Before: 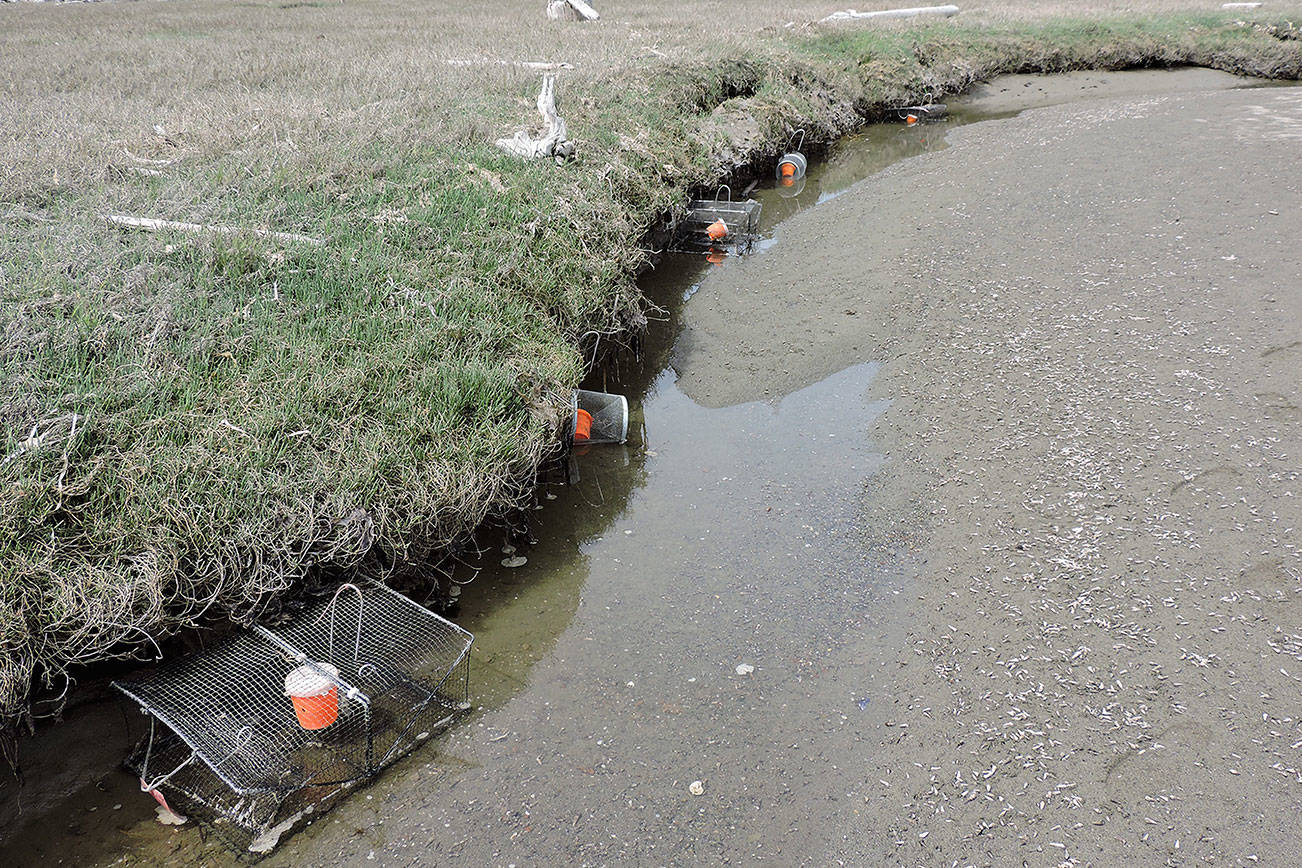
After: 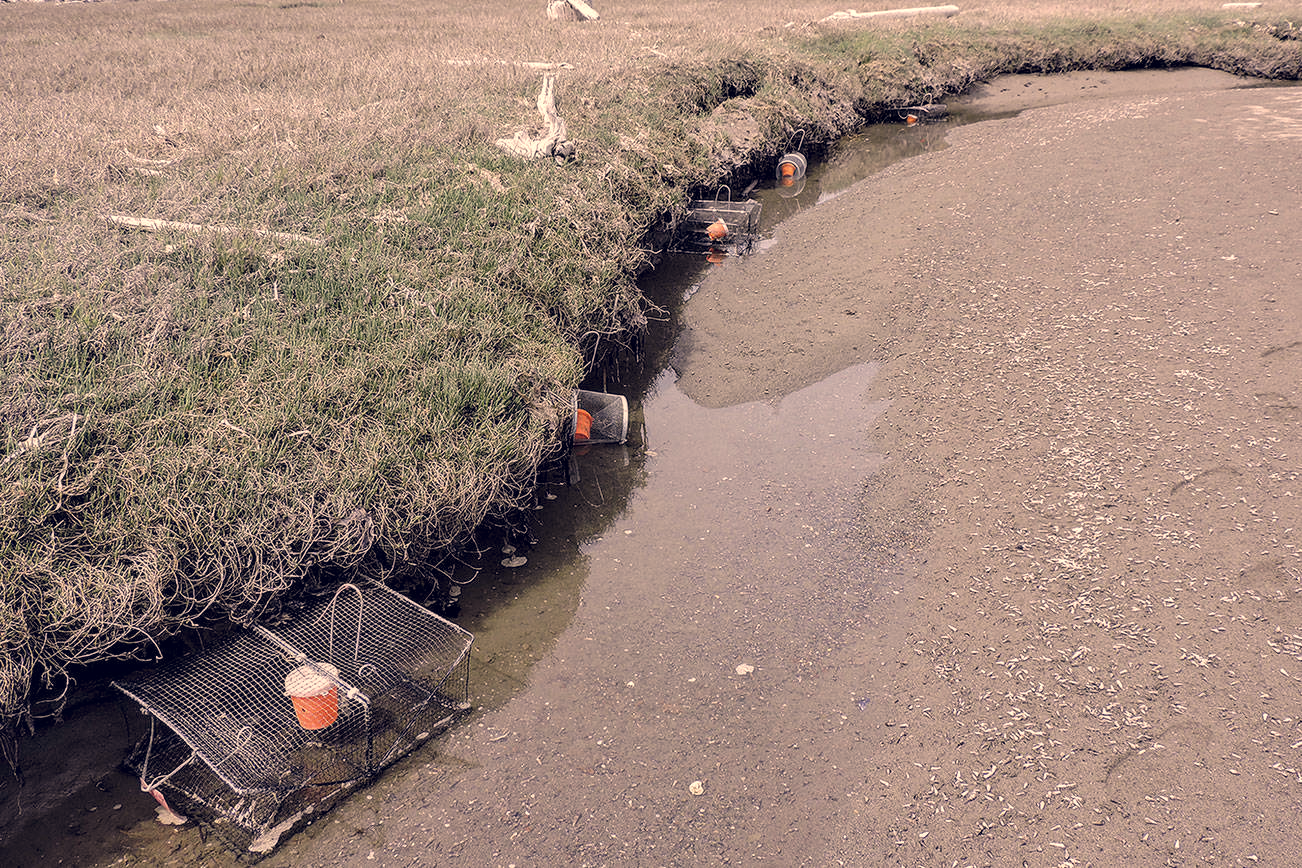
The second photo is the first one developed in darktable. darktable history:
color correction: highlights a* 19.59, highlights b* 27.49, shadows a* 3.46, shadows b* -17.28, saturation 0.73
local contrast: on, module defaults
